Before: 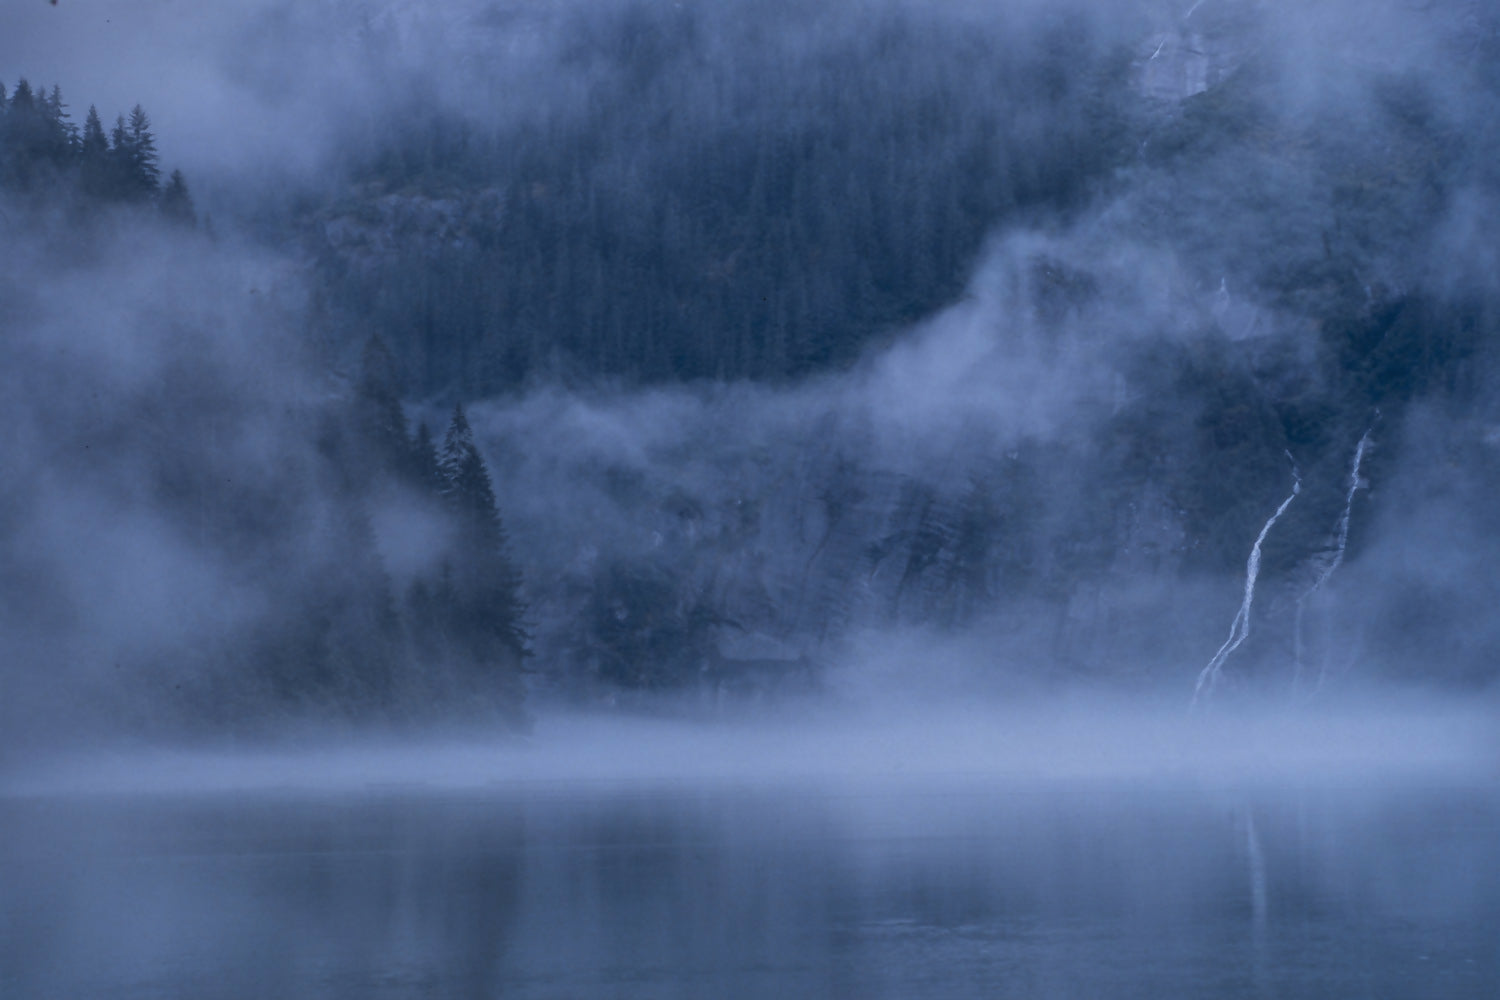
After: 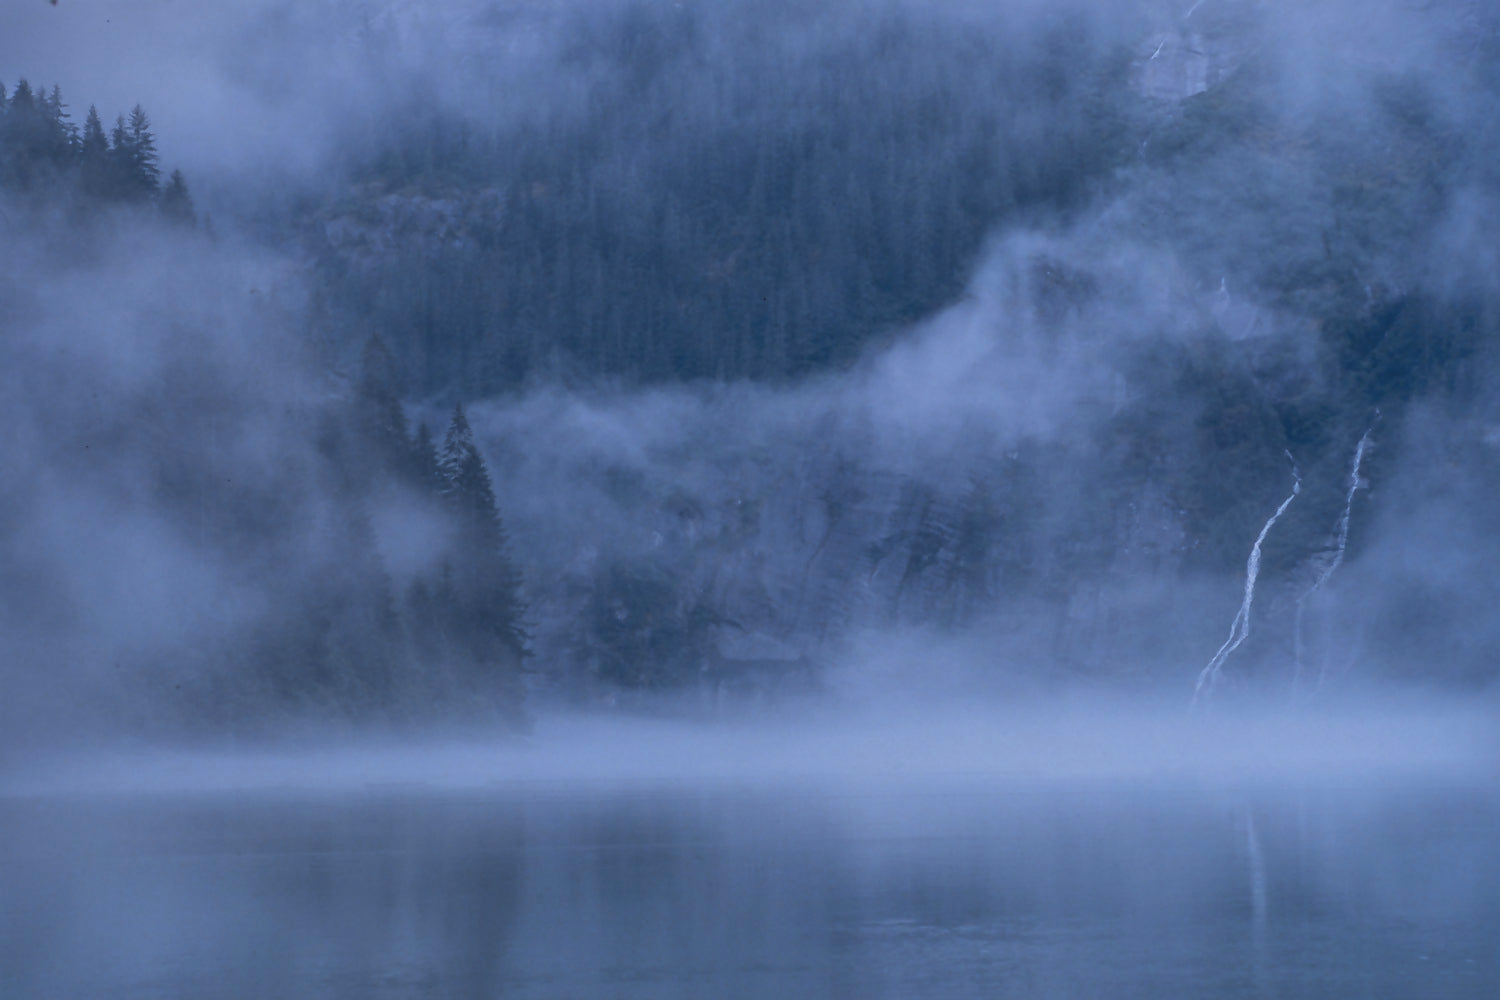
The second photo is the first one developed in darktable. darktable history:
sharpen: radius 1.037, threshold 1
contrast brightness saturation: contrast -0.103, brightness 0.048, saturation 0.077
